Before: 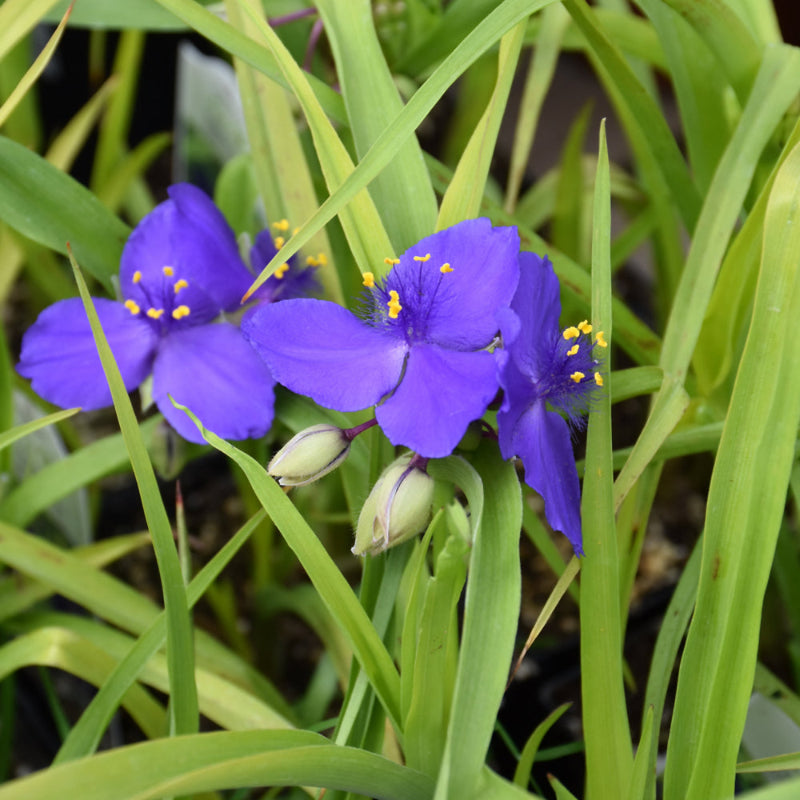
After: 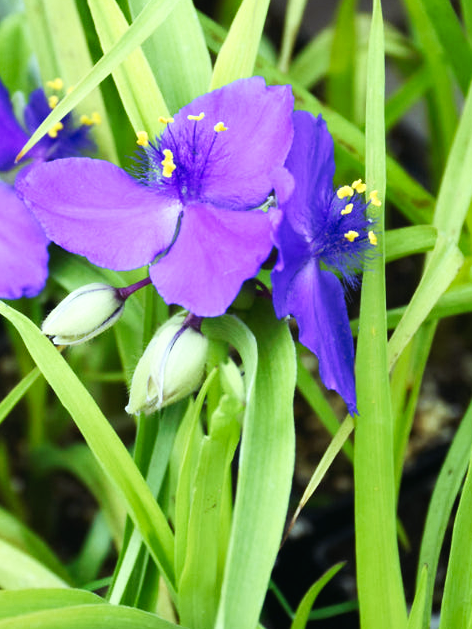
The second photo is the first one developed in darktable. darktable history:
crop and rotate: left 28.256%, top 17.734%, right 12.656%, bottom 3.573%
shadows and highlights: low approximation 0.01, soften with gaussian
color balance: mode lift, gamma, gain (sRGB), lift [0.997, 0.979, 1.021, 1.011], gamma [1, 1.084, 0.916, 0.998], gain [1, 0.87, 1.13, 1.101], contrast 4.55%, contrast fulcrum 38.24%, output saturation 104.09%
tone curve: curves: ch0 [(0, 0) (0.003, 0.011) (0.011, 0.02) (0.025, 0.032) (0.044, 0.046) (0.069, 0.071) (0.1, 0.107) (0.136, 0.144) (0.177, 0.189) (0.224, 0.244) (0.277, 0.309) (0.335, 0.398) (0.399, 0.477) (0.468, 0.583) (0.543, 0.675) (0.623, 0.772) (0.709, 0.855) (0.801, 0.926) (0.898, 0.979) (1, 1)], preserve colors none
contrast brightness saturation: saturation -0.05
